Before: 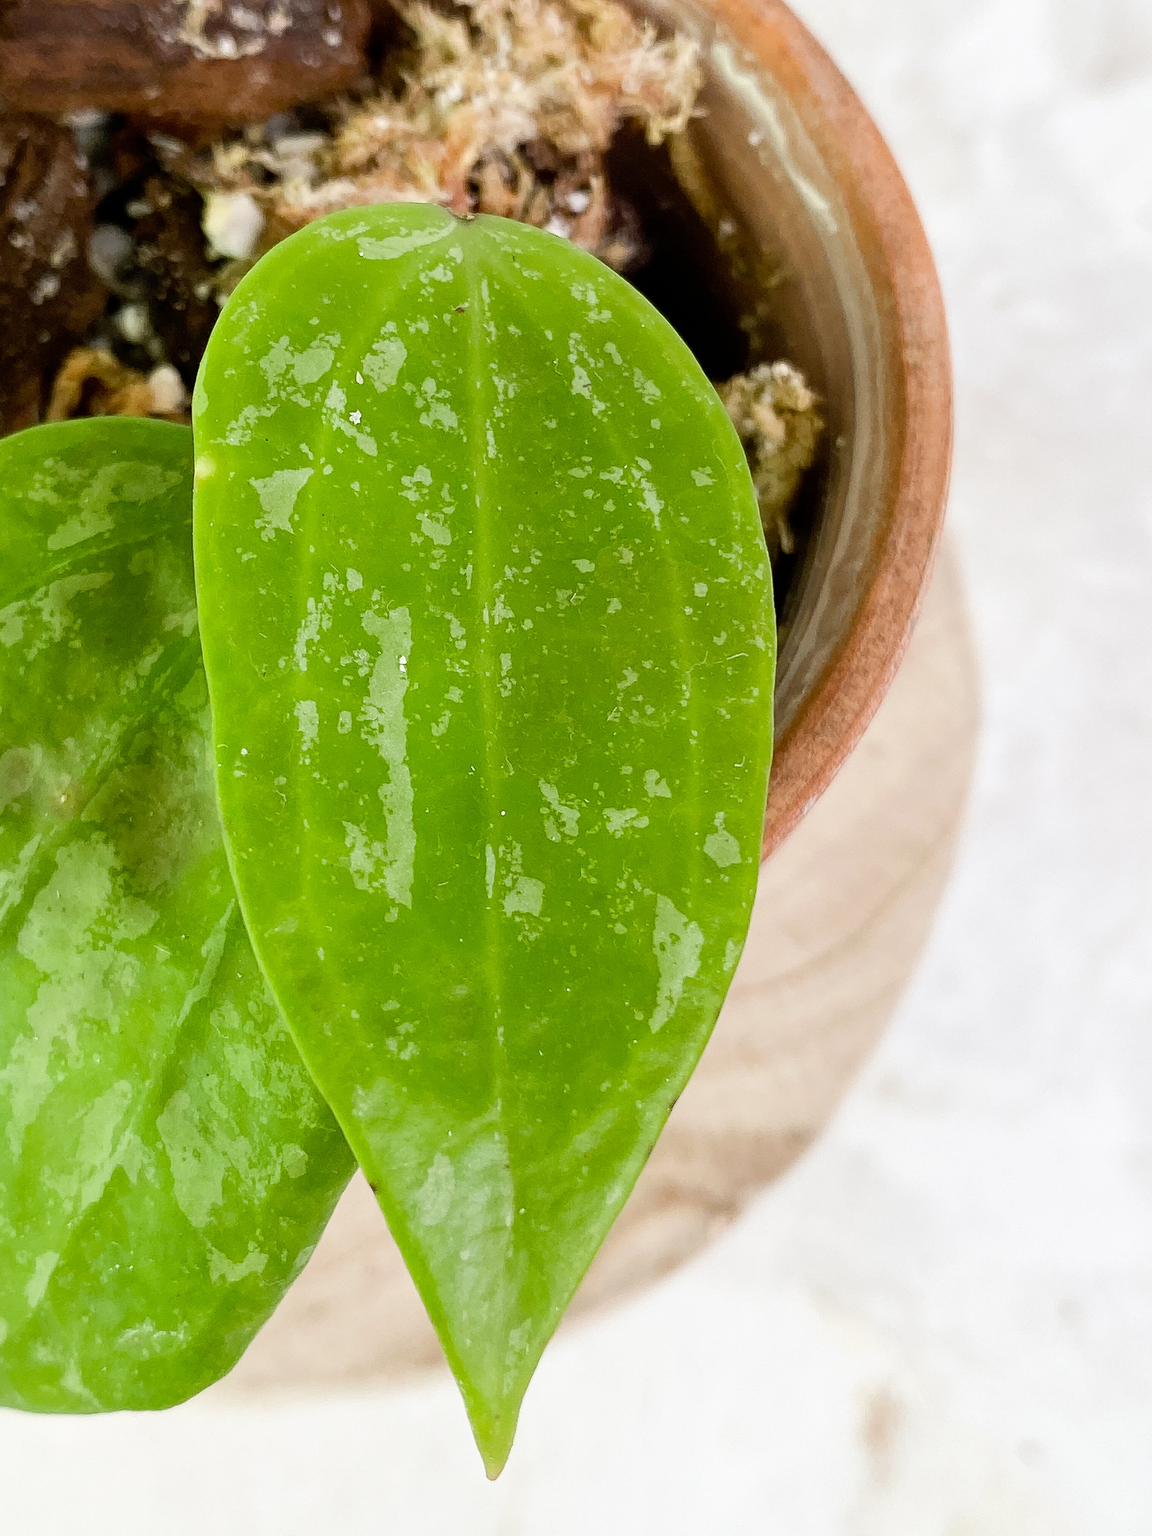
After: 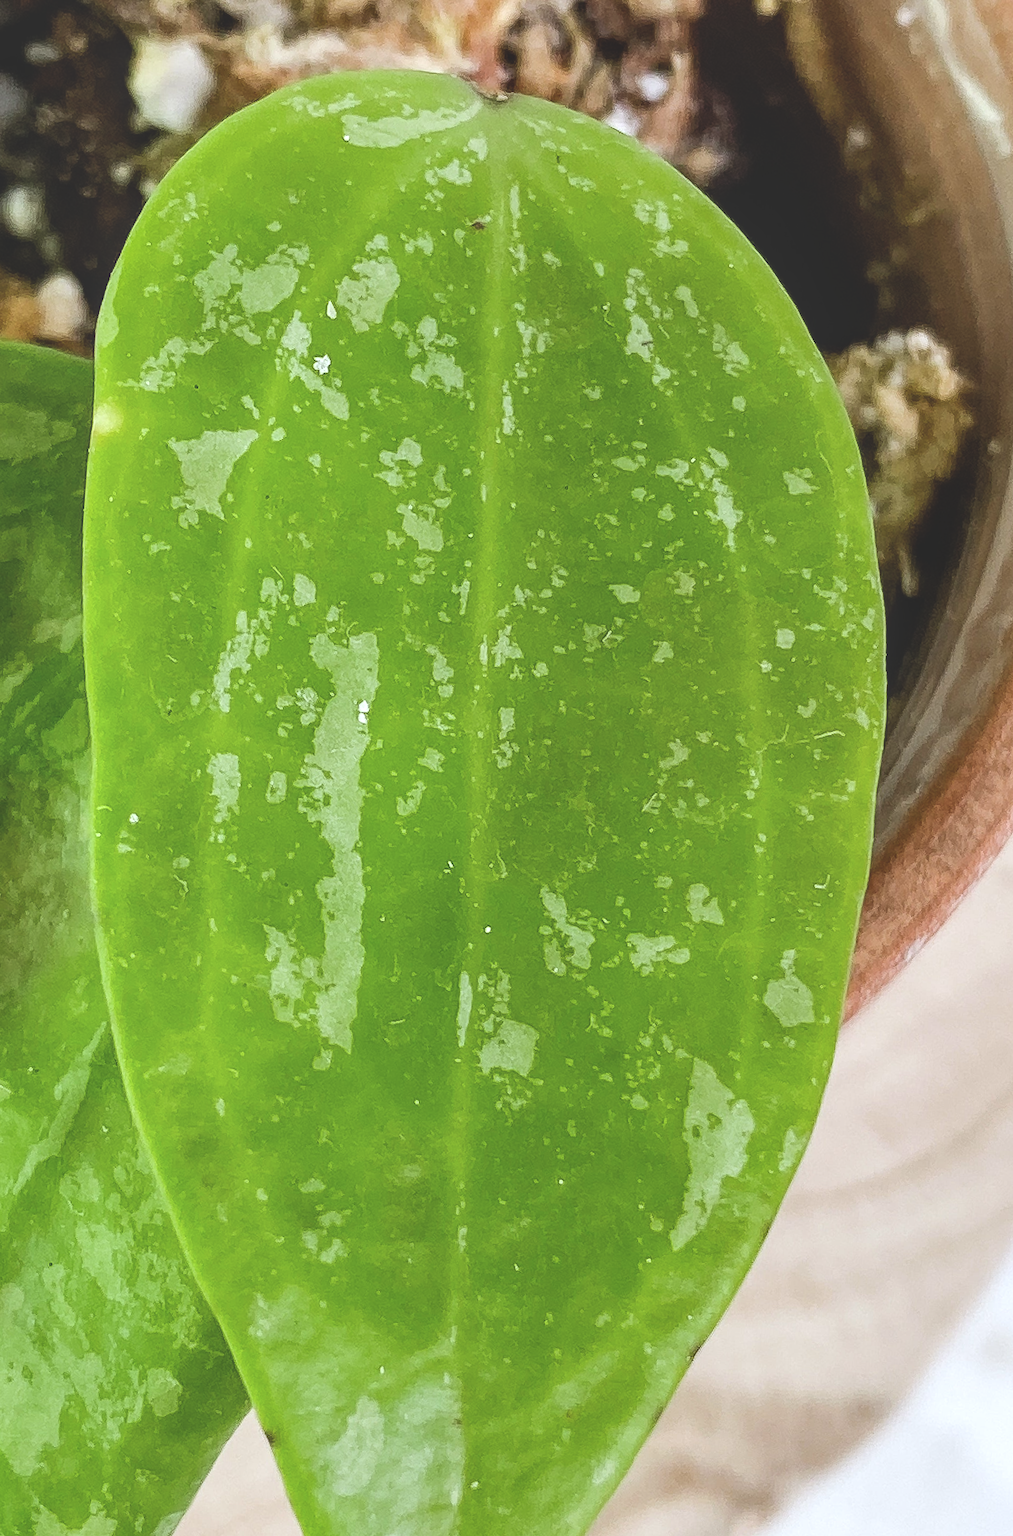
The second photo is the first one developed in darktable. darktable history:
exposure: black level correction -0.03, compensate highlight preservation false
rotate and perspective: rotation 4.1°, automatic cropping off
crop: left 16.202%, top 11.208%, right 26.045%, bottom 20.557%
local contrast: on, module defaults
white balance: red 0.967, blue 1.049
